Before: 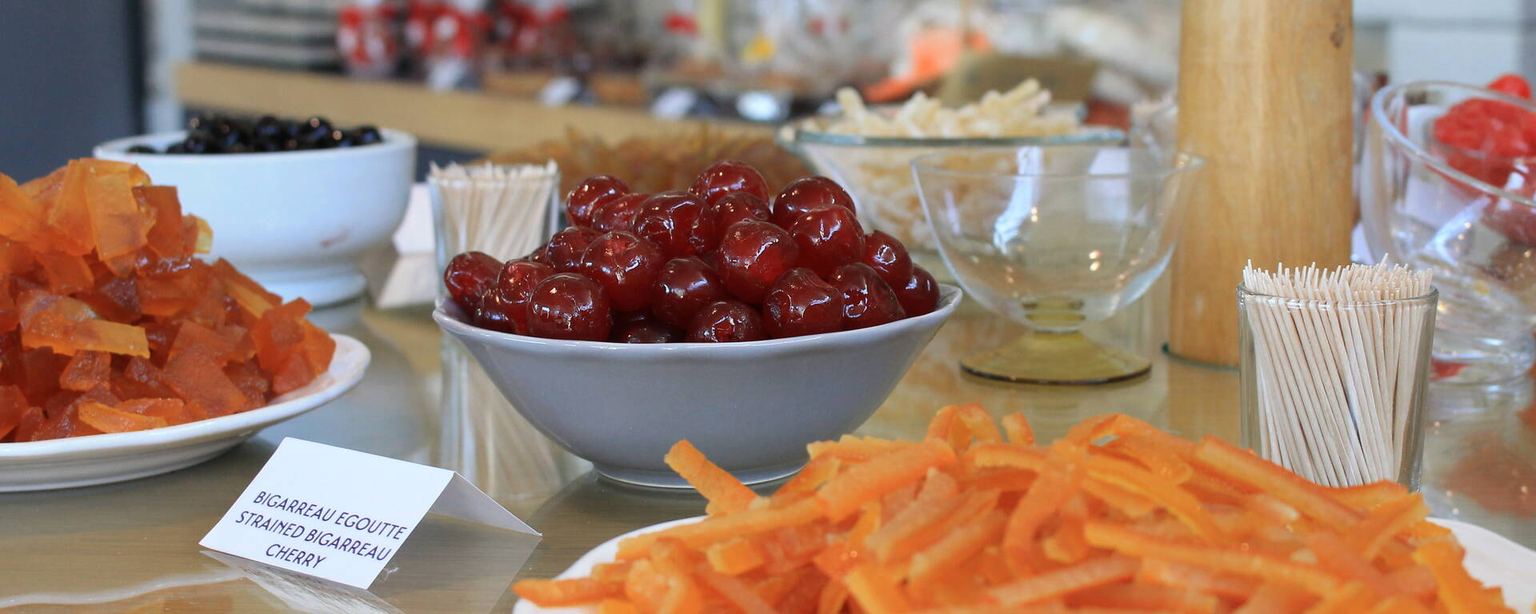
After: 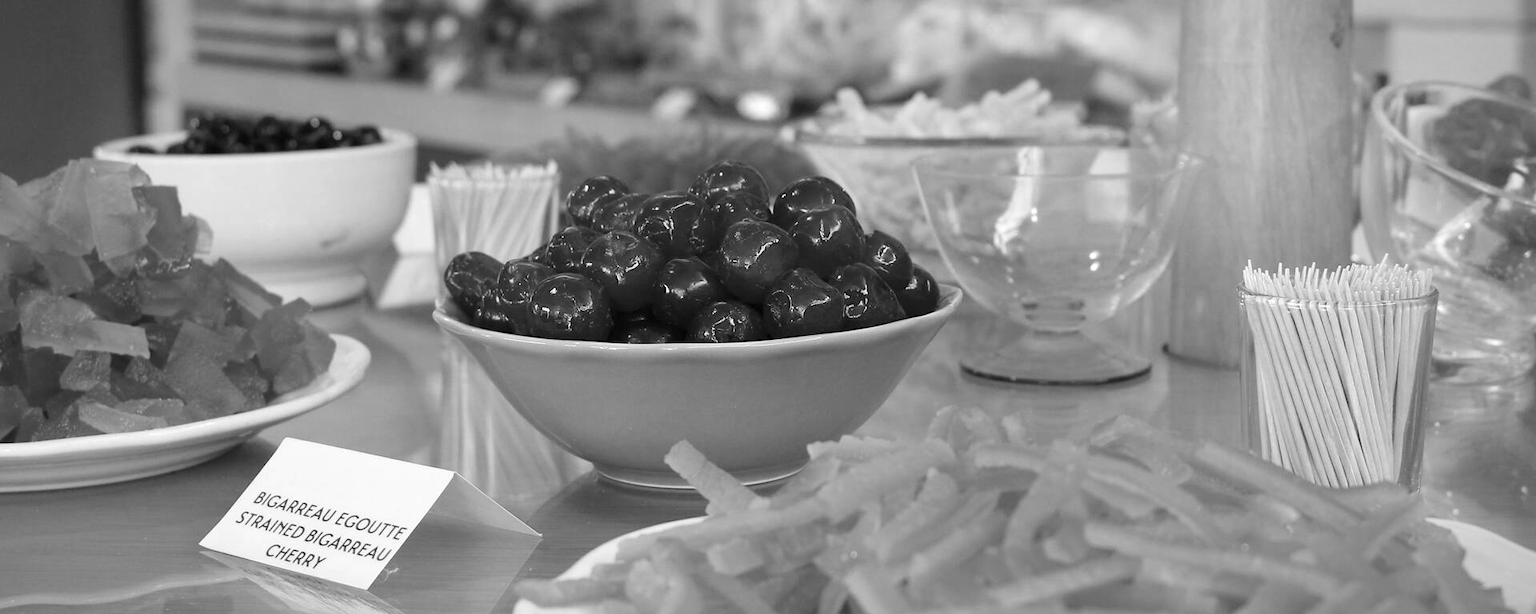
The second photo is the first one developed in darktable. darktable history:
exposure: exposure 0.15 EV, compensate highlight preservation false
monochrome: on, module defaults
color balance rgb: perceptual saturation grading › global saturation 35%, perceptual saturation grading › highlights -30%, perceptual saturation grading › shadows 35%, perceptual brilliance grading › global brilliance 3%, perceptual brilliance grading › highlights -3%, perceptual brilliance grading › shadows 3%
vignetting: fall-off start 100%, fall-off radius 64.94%, automatic ratio true, unbound false
